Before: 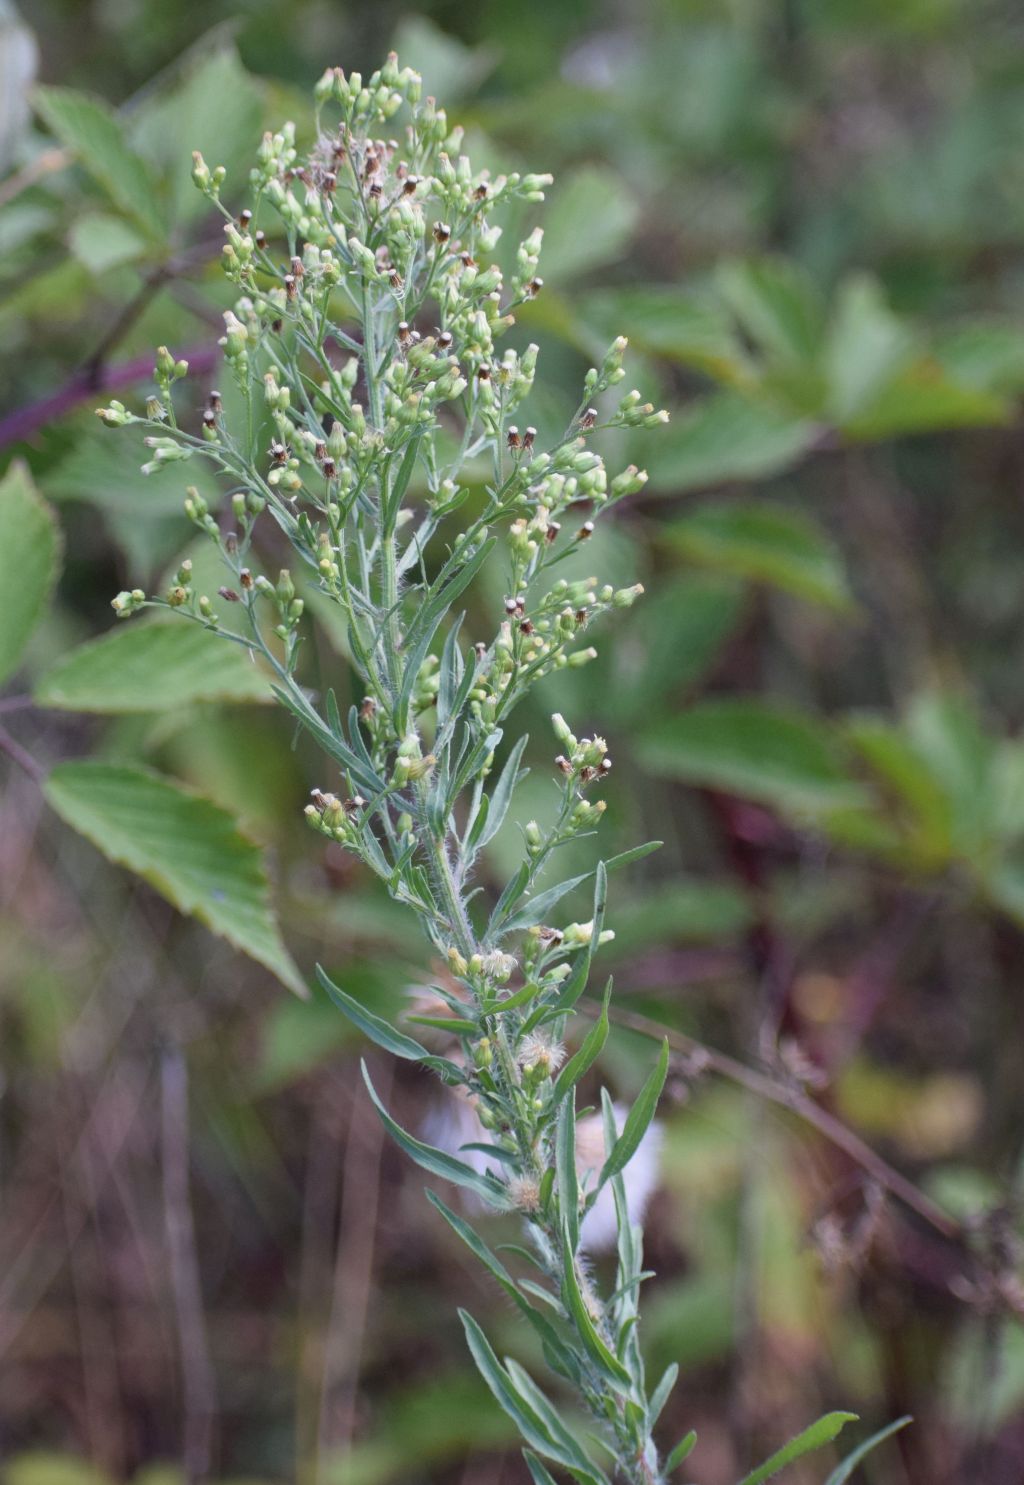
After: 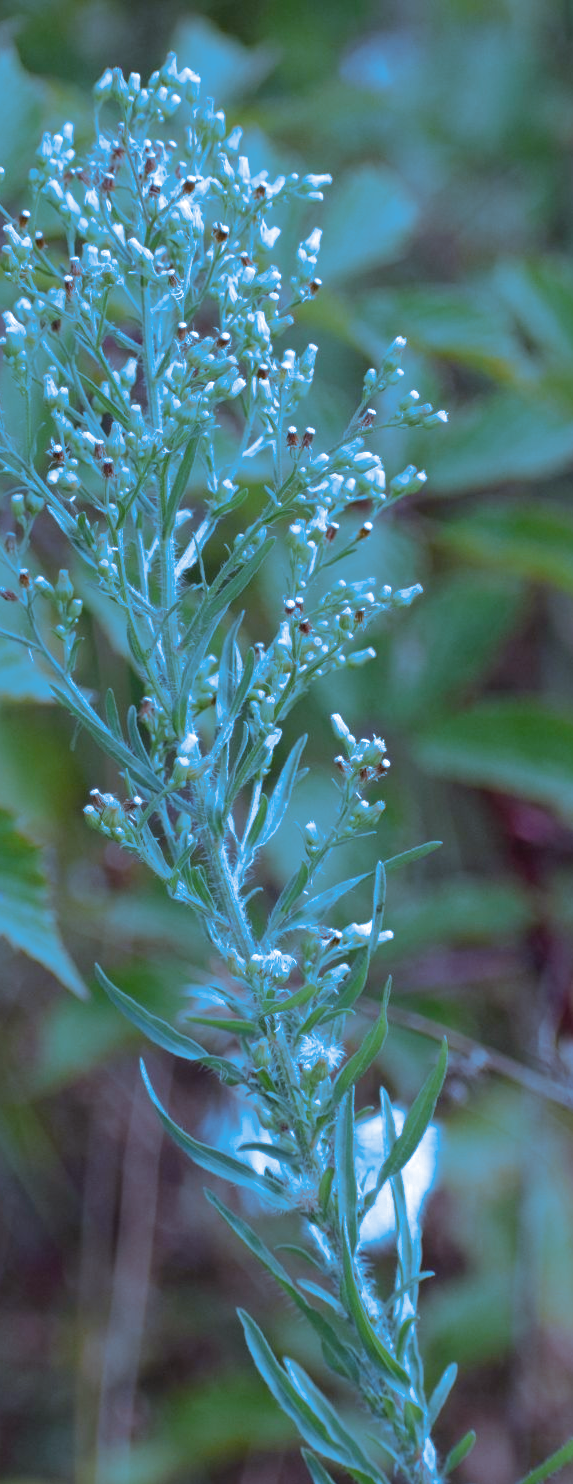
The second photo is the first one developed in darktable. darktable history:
white balance: red 0.924, blue 1.095
split-toning: shadows › hue 220°, shadows › saturation 0.64, highlights › hue 220°, highlights › saturation 0.64, balance 0, compress 5.22%
exposure: exposure 0.081 EV, compensate highlight preservation false
color balance: output saturation 120%
crop: left 21.674%, right 22.086%
